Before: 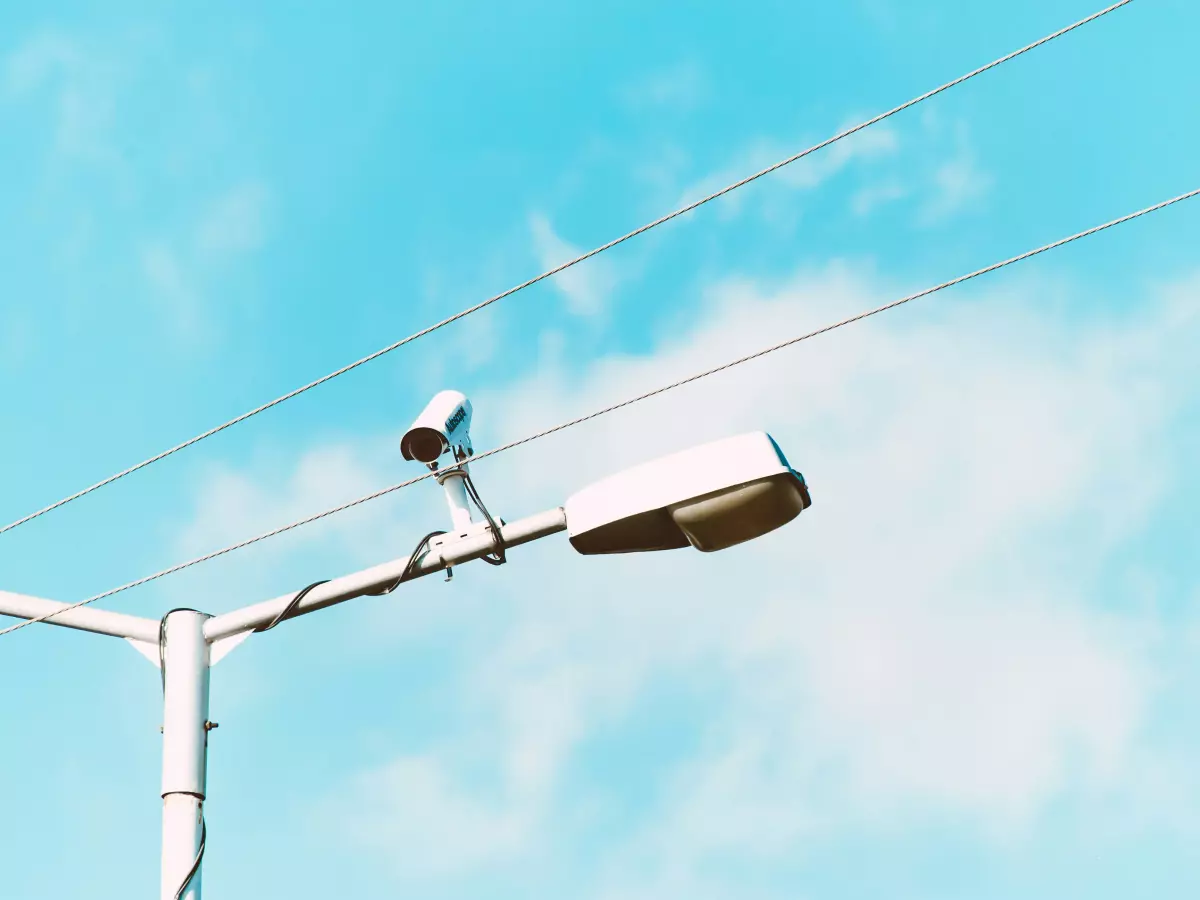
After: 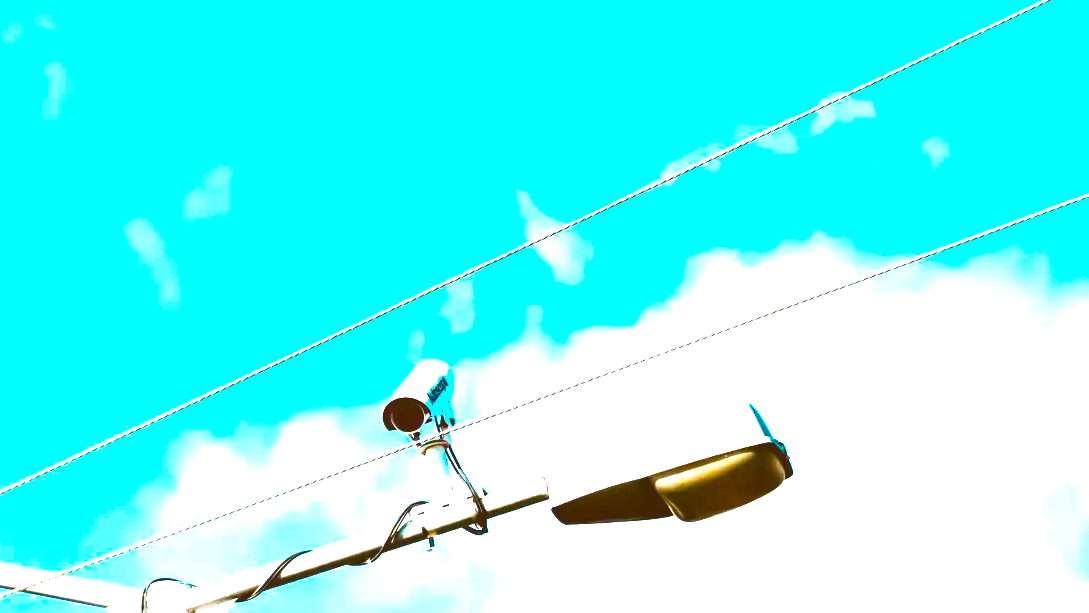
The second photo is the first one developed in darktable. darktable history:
crop: left 1.552%, top 3.399%, right 7.622%, bottom 28.408%
exposure: black level correction 0, exposure 1.389 EV, compensate exposure bias true, compensate highlight preservation false
base curve: curves: ch0 [(0, 0.02) (0.083, 0.036) (1, 1)]
color balance rgb: global offset › luminance -0.481%, linear chroma grading › shadows -39.344%, linear chroma grading › highlights 40.657%, linear chroma grading › global chroma 44.509%, linear chroma grading › mid-tones -29.581%, perceptual saturation grading › global saturation 27.193%, perceptual saturation grading › highlights -28.599%, perceptual saturation grading › mid-tones 15.588%, perceptual saturation grading › shadows 33.081%, perceptual brilliance grading › global brilliance 2.717%, perceptual brilliance grading › highlights -2.509%, perceptual brilliance grading › shadows 3.204%
